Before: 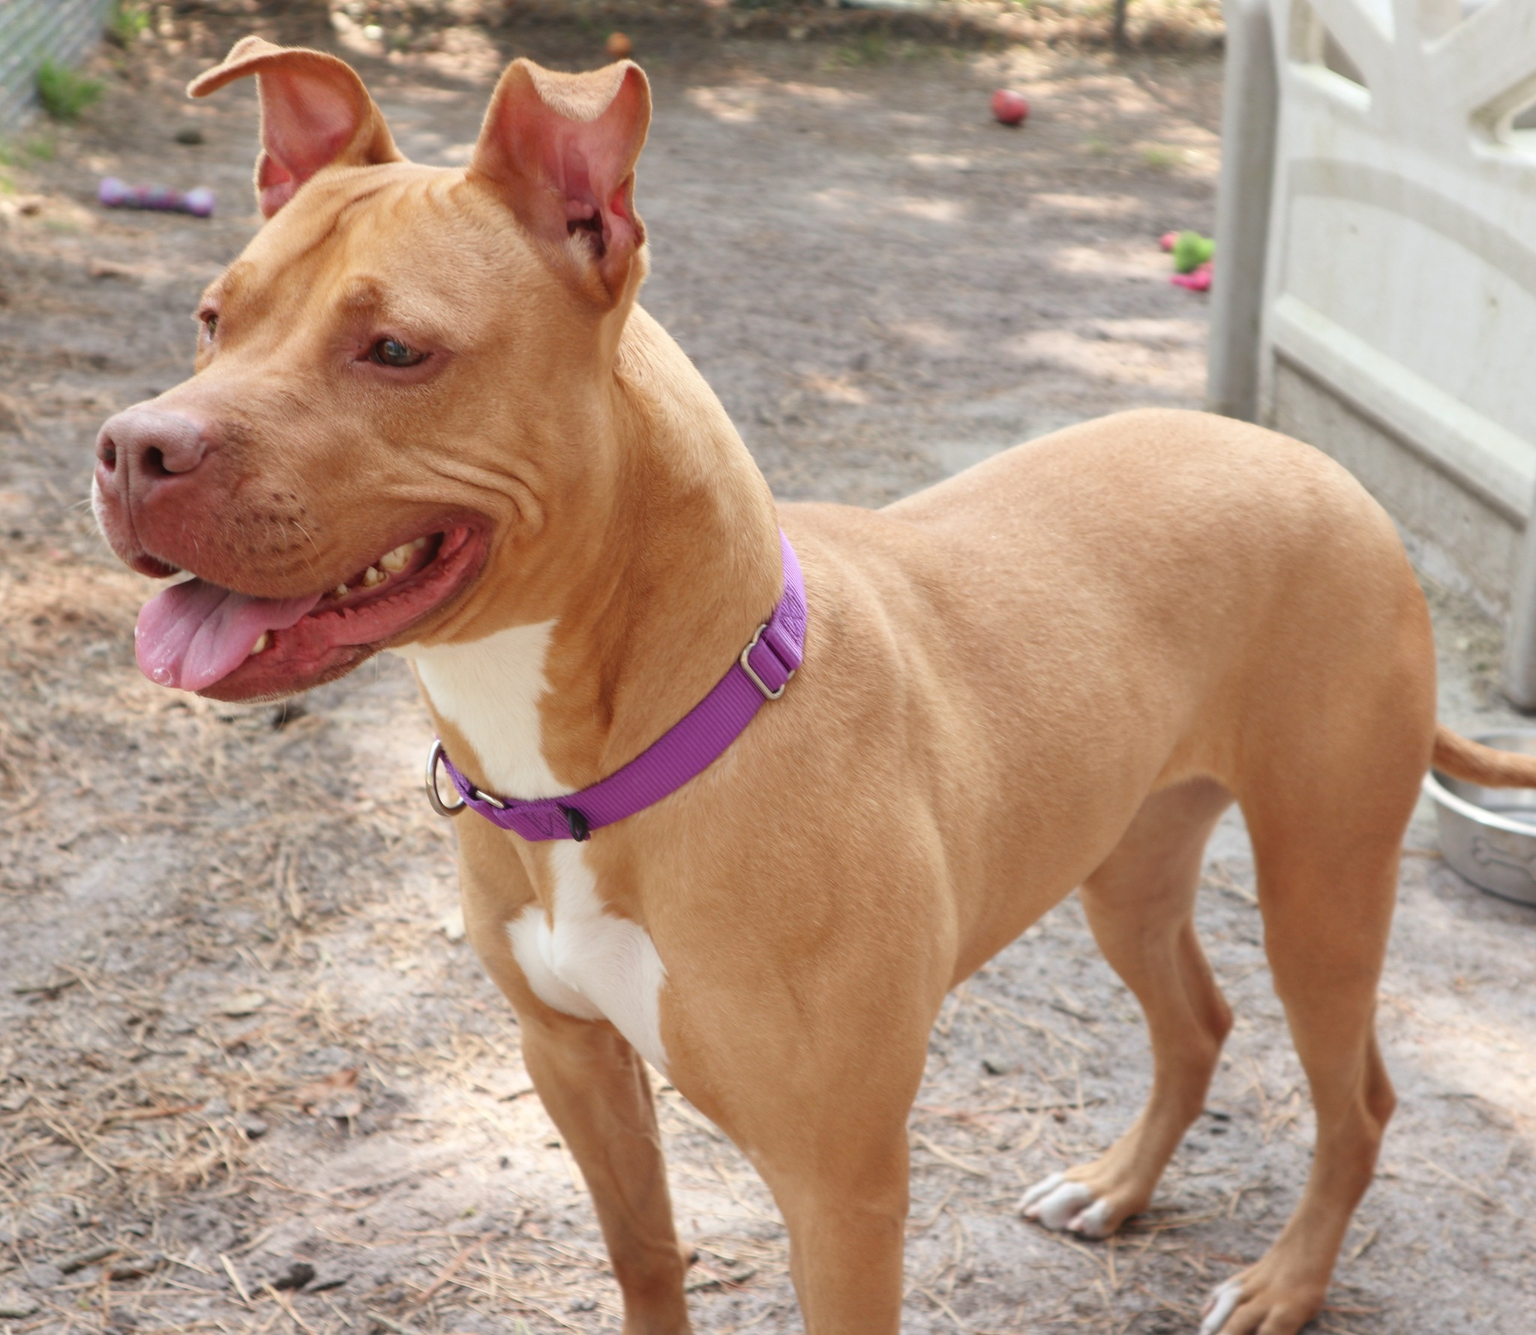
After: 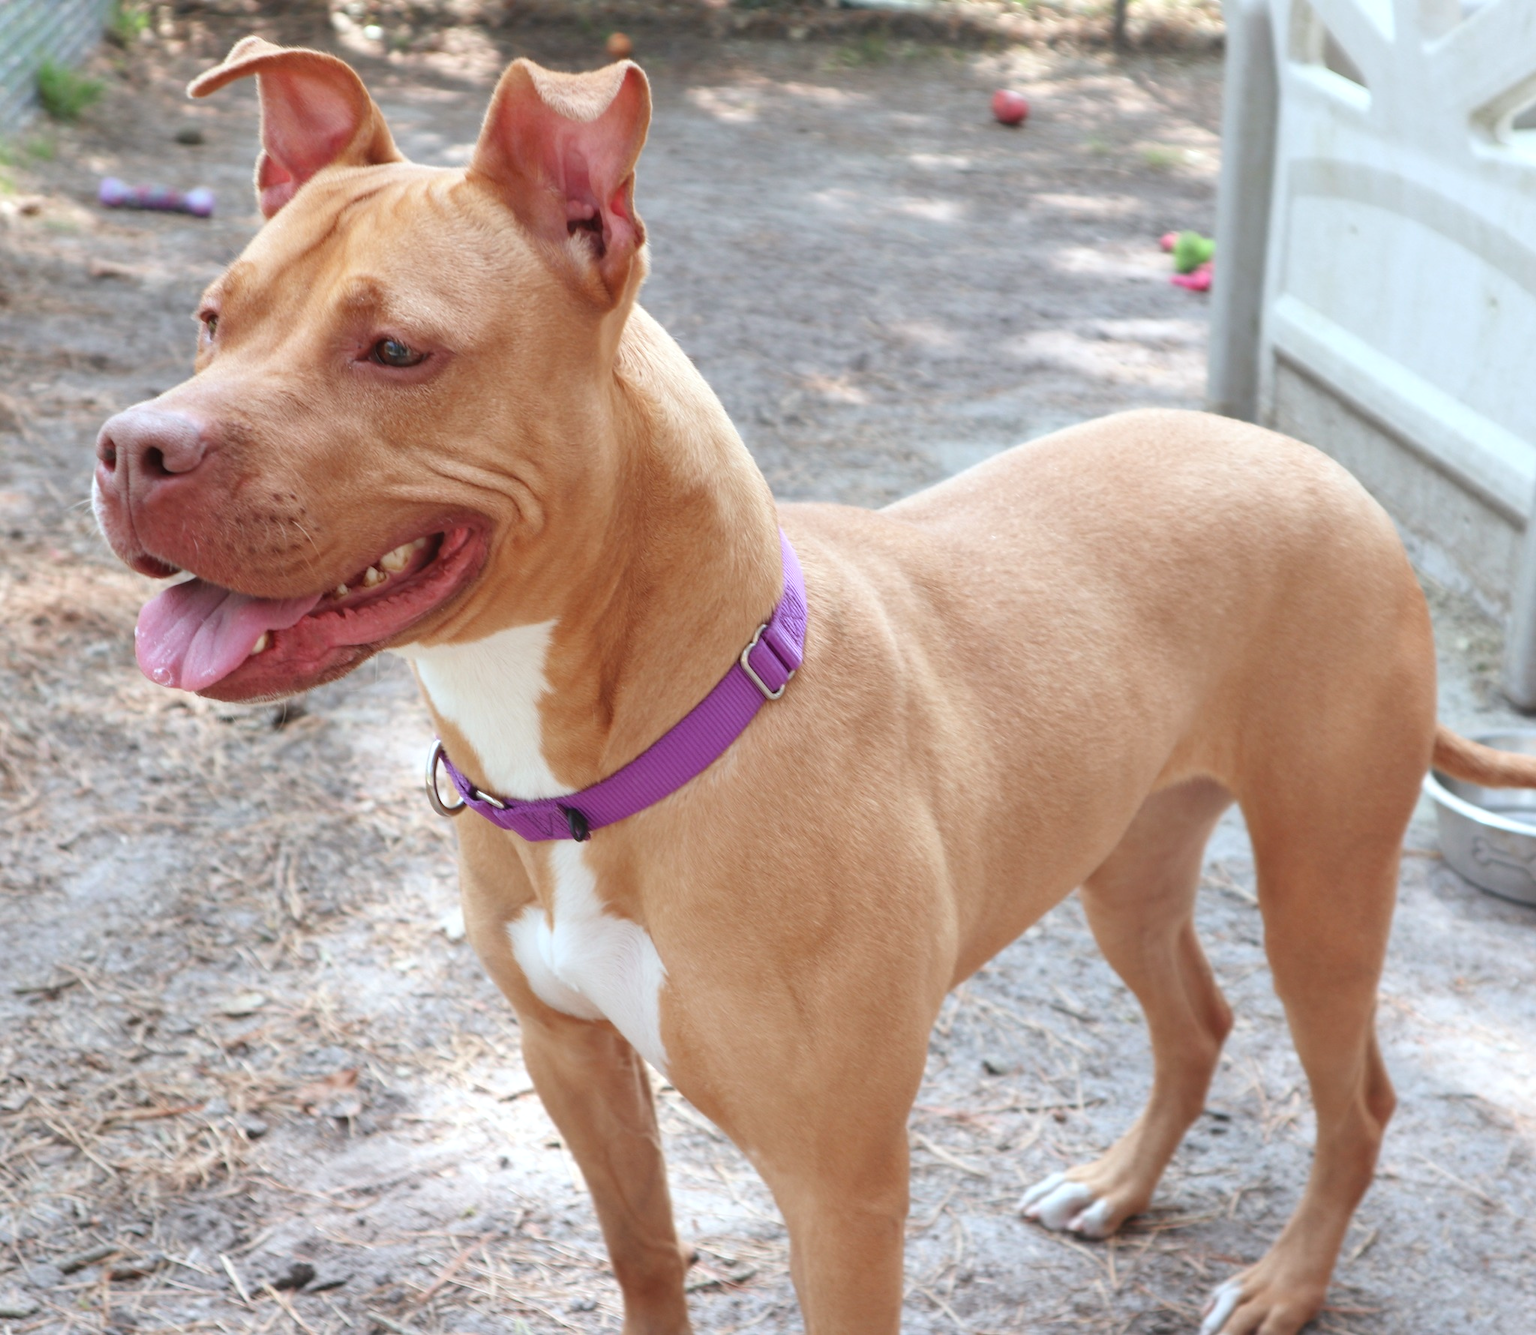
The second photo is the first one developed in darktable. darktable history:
exposure: exposure 0.201 EV, compensate highlight preservation false
levels: black 0.088%
color correction: highlights a* -4.08, highlights b* -10.9
